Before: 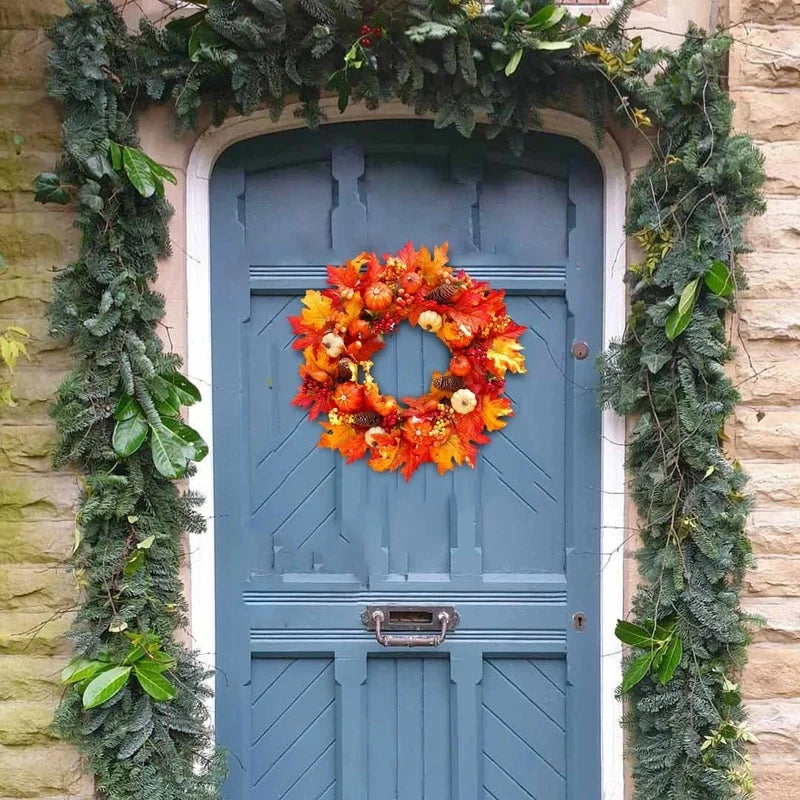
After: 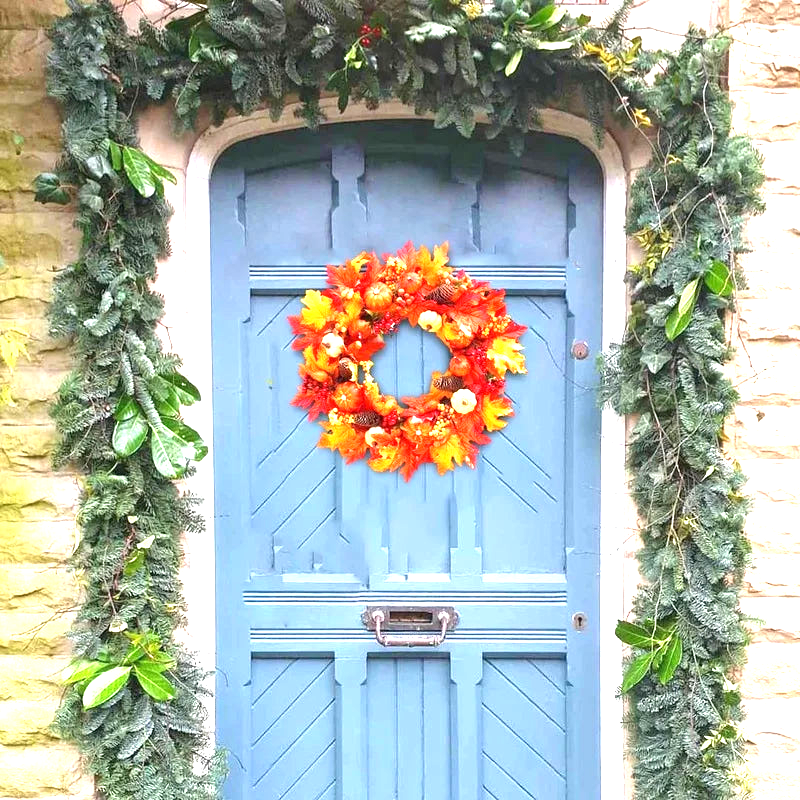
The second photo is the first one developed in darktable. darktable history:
exposure: exposure 1.492 EV, compensate exposure bias true, compensate highlight preservation false
